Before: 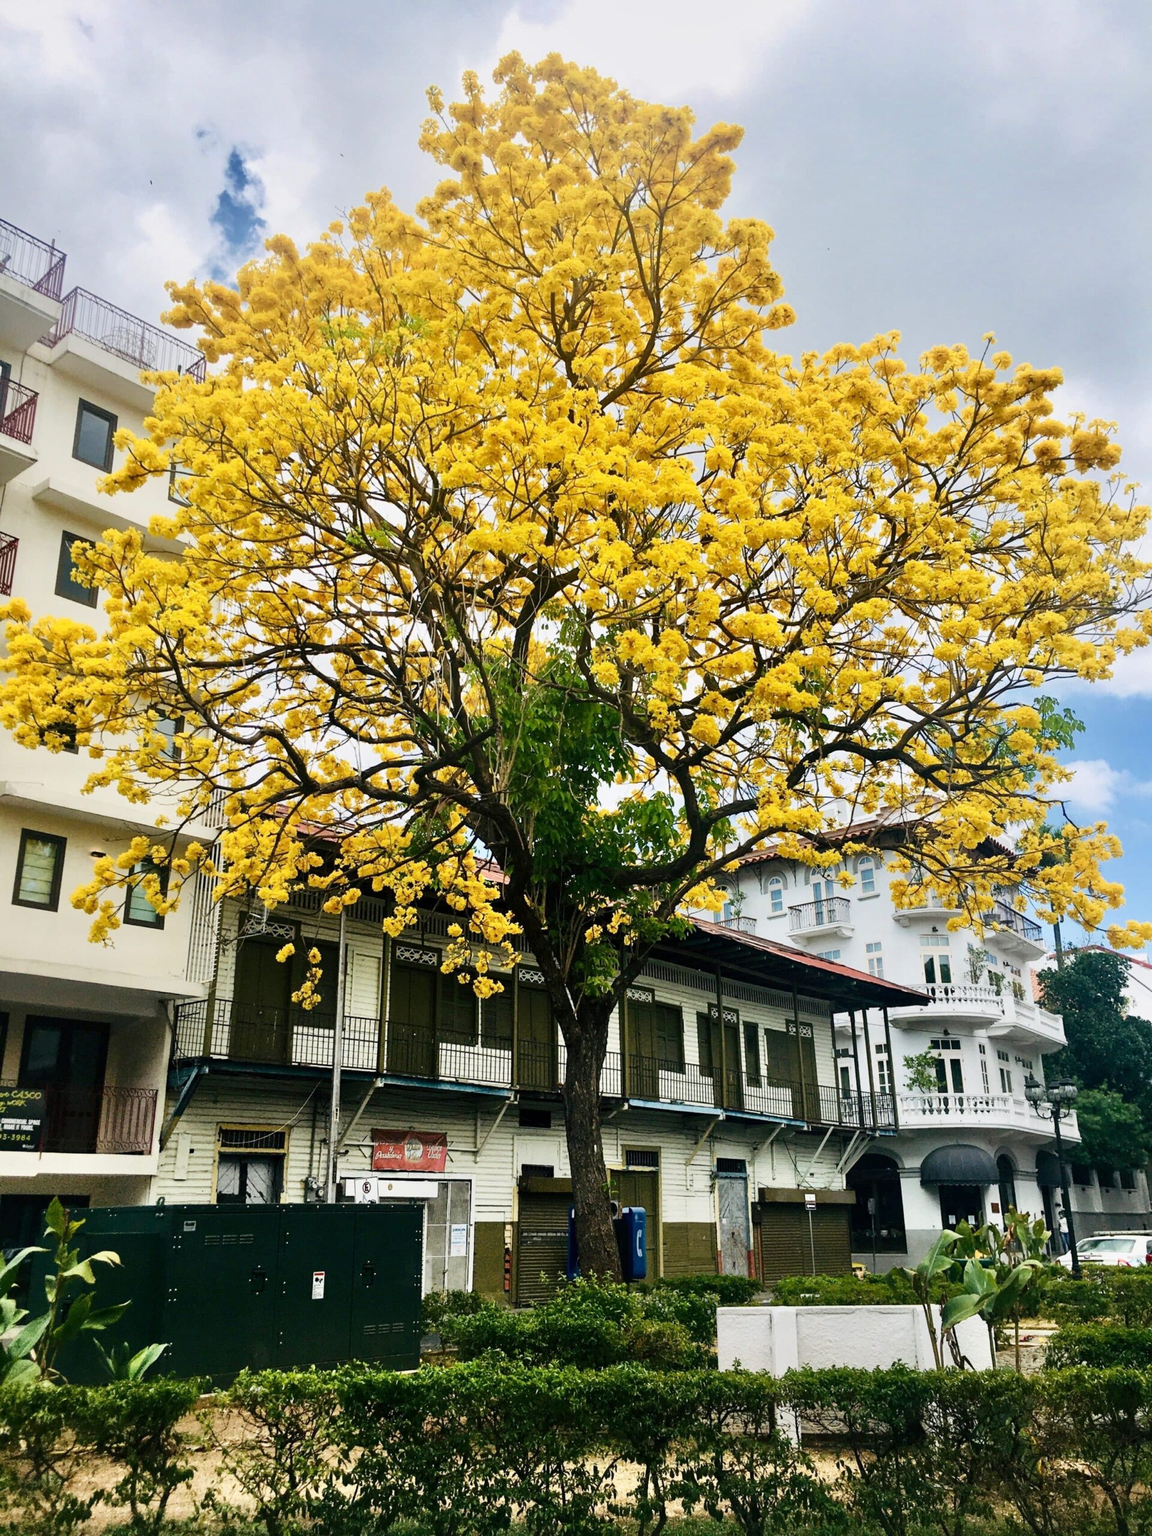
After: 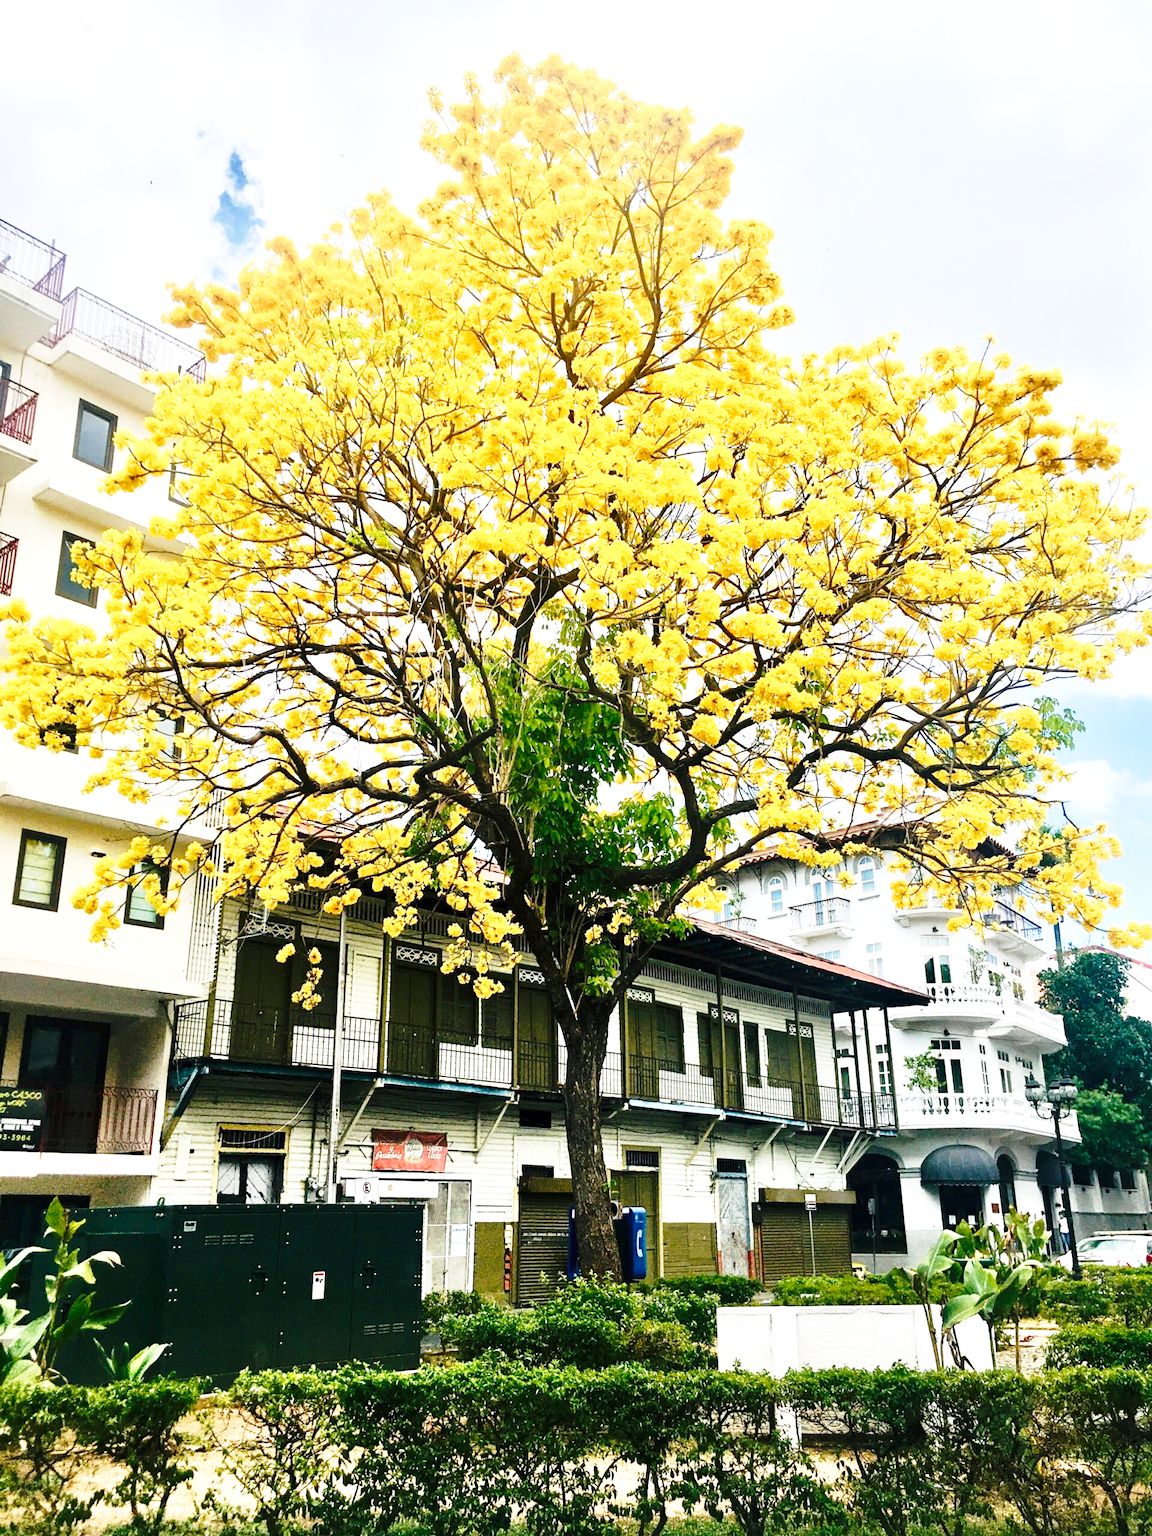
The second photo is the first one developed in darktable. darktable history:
exposure: exposure 0.559 EV, compensate exposure bias true, compensate highlight preservation false
base curve: curves: ch0 [(0, 0) (0.028, 0.03) (0.121, 0.232) (0.46, 0.748) (0.859, 0.968) (1, 1)], preserve colors none
